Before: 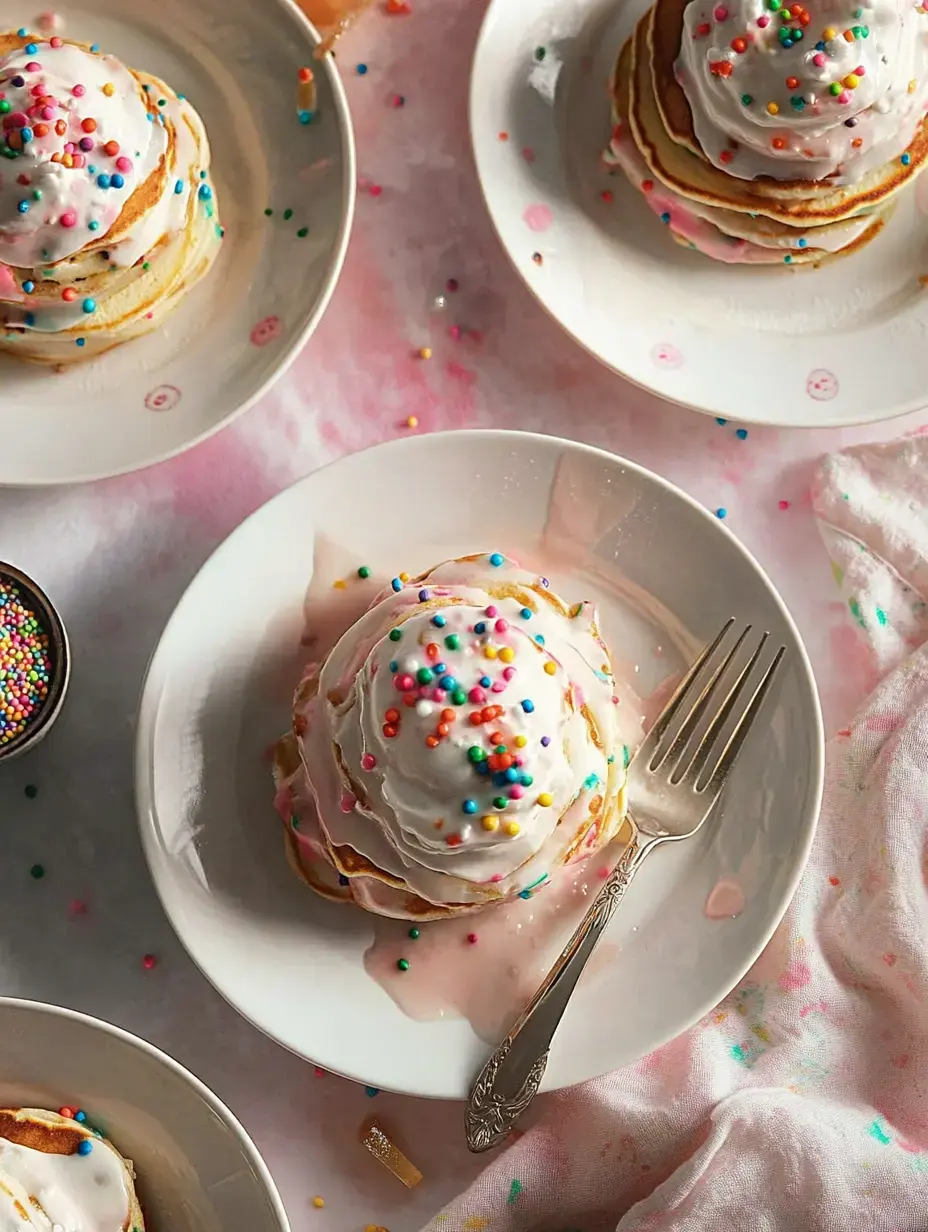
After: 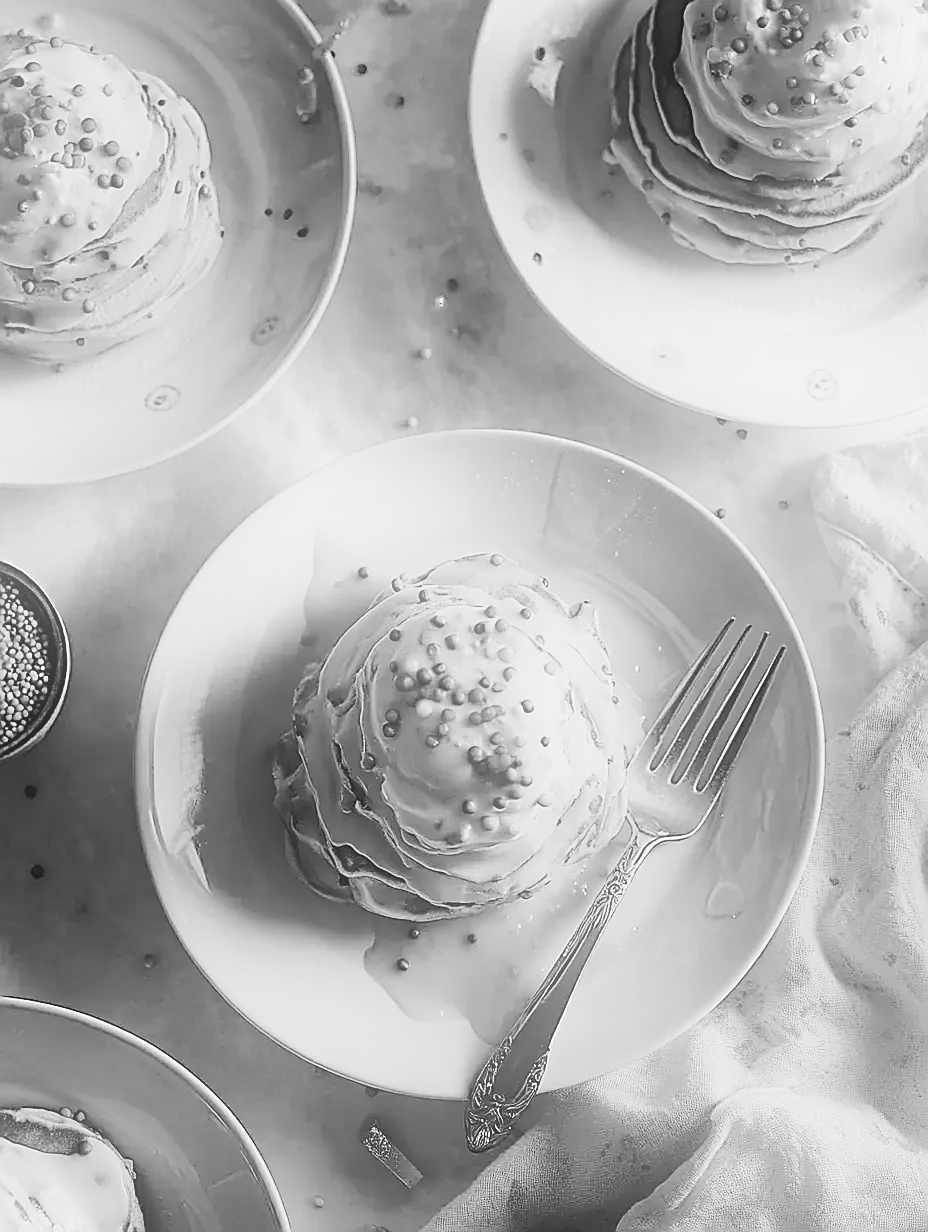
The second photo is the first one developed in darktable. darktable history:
sharpen: radius 1.4, amount 1.25, threshold 0.7
exposure: compensate highlight preservation false
bloom: on, module defaults
monochrome: size 1
tone curve: curves: ch0 [(0, 0.018) (0.036, 0.038) (0.15, 0.131) (0.27, 0.247) (0.503, 0.556) (0.763, 0.785) (1, 0.919)]; ch1 [(0, 0) (0.203, 0.158) (0.333, 0.283) (0.451, 0.417) (0.502, 0.5) (0.519, 0.522) (0.562, 0.588) (0.603, 0.664) (0.722, 0.813) (1, 1)]; ch2 [(0, 0) (0.29, 0.295) (0.404, 0.436) (0.497, 0.499) (0.521, 0.523) (0.561, 0.605) (0.639, 0.664) (0.712, 0.764) (1, 1)], color space Lab, independent channels, preserve colors none
